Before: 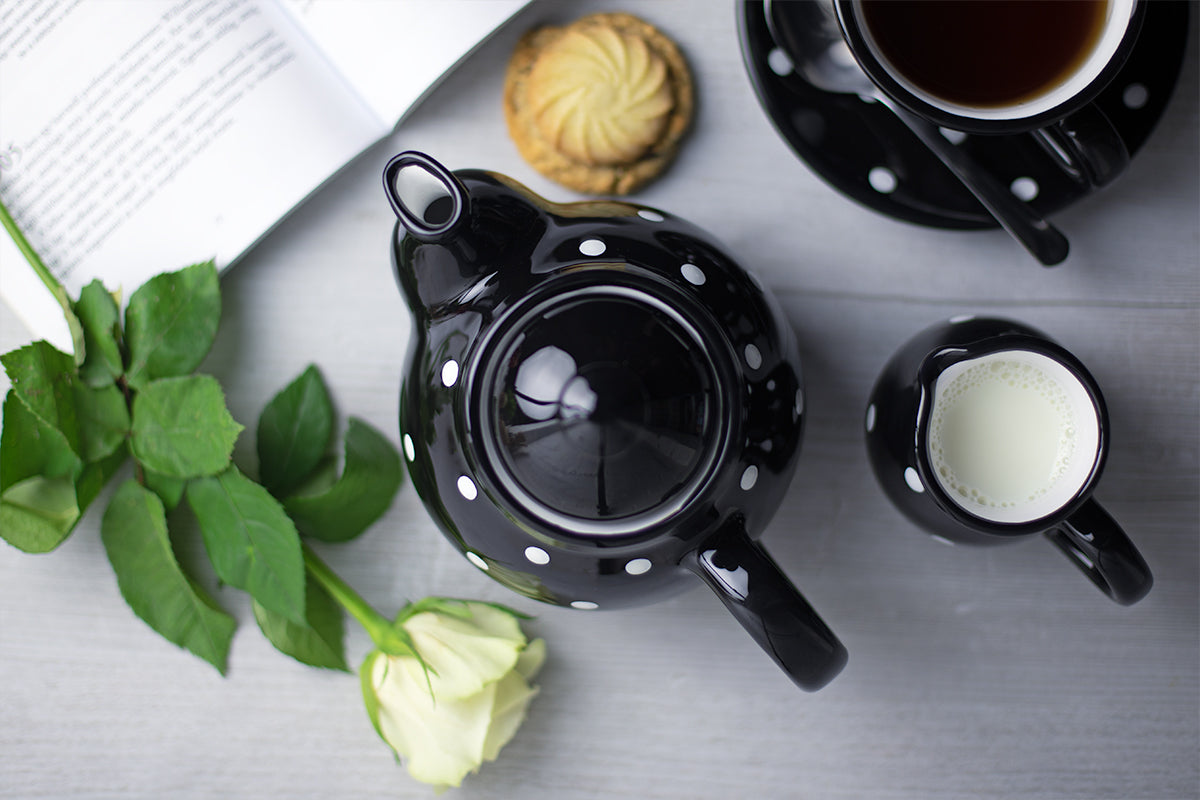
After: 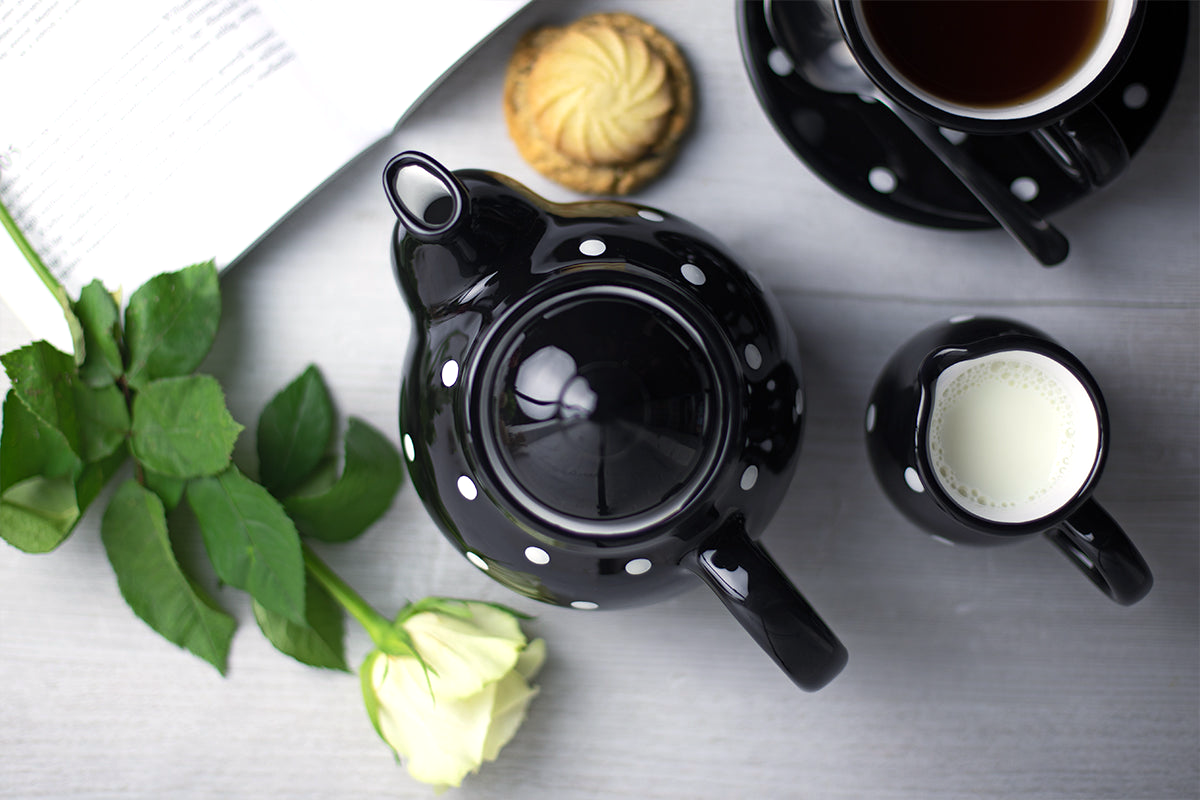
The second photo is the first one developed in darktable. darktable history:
tone equalizer: -8 EV -0.001 EV, -7 EV 0.001 EV, -6 EV -0.002 EV, -5 EV -0.003 EV, -4 EV -0.062 EV, -3 EV -0.222 EV, -2 EV -0.267 EV, -1 EV 0.105 EV, +0 EV 0.303 EV
white balance: red 1.009, blue 0.985
